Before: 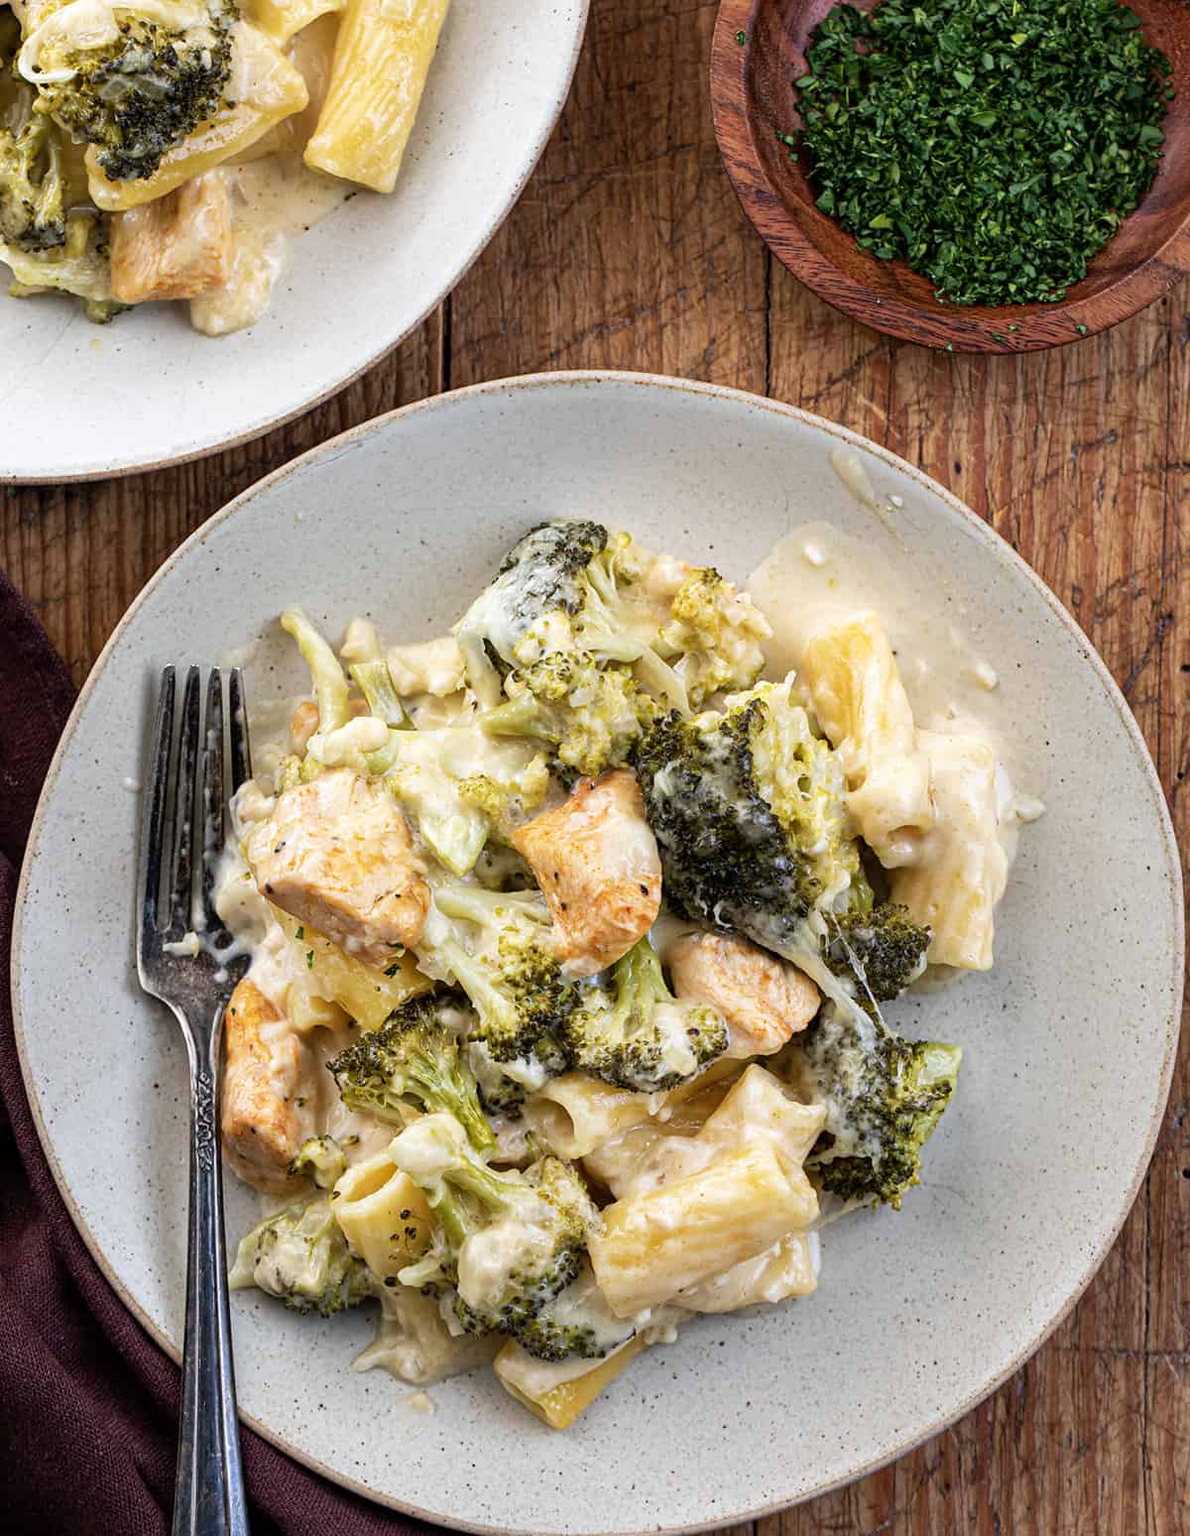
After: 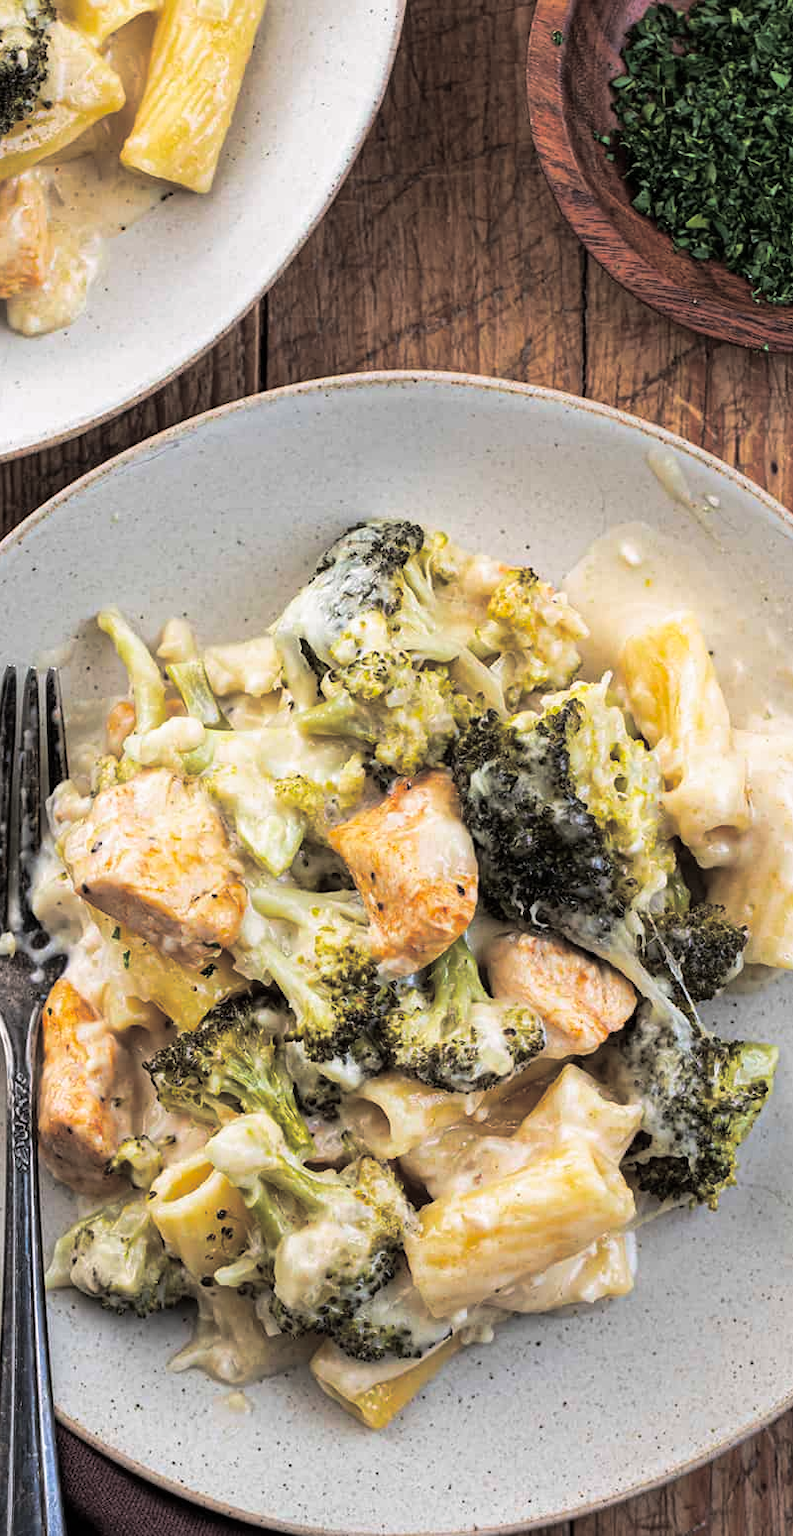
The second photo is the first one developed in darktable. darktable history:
split-toning: shadows › hue 36°, shadows › saturation 0.05, highlights › hue 10.8°, highlights › saturation 0.15, compress 40%
crop and rotate: left 15.446%, right 17.836%
